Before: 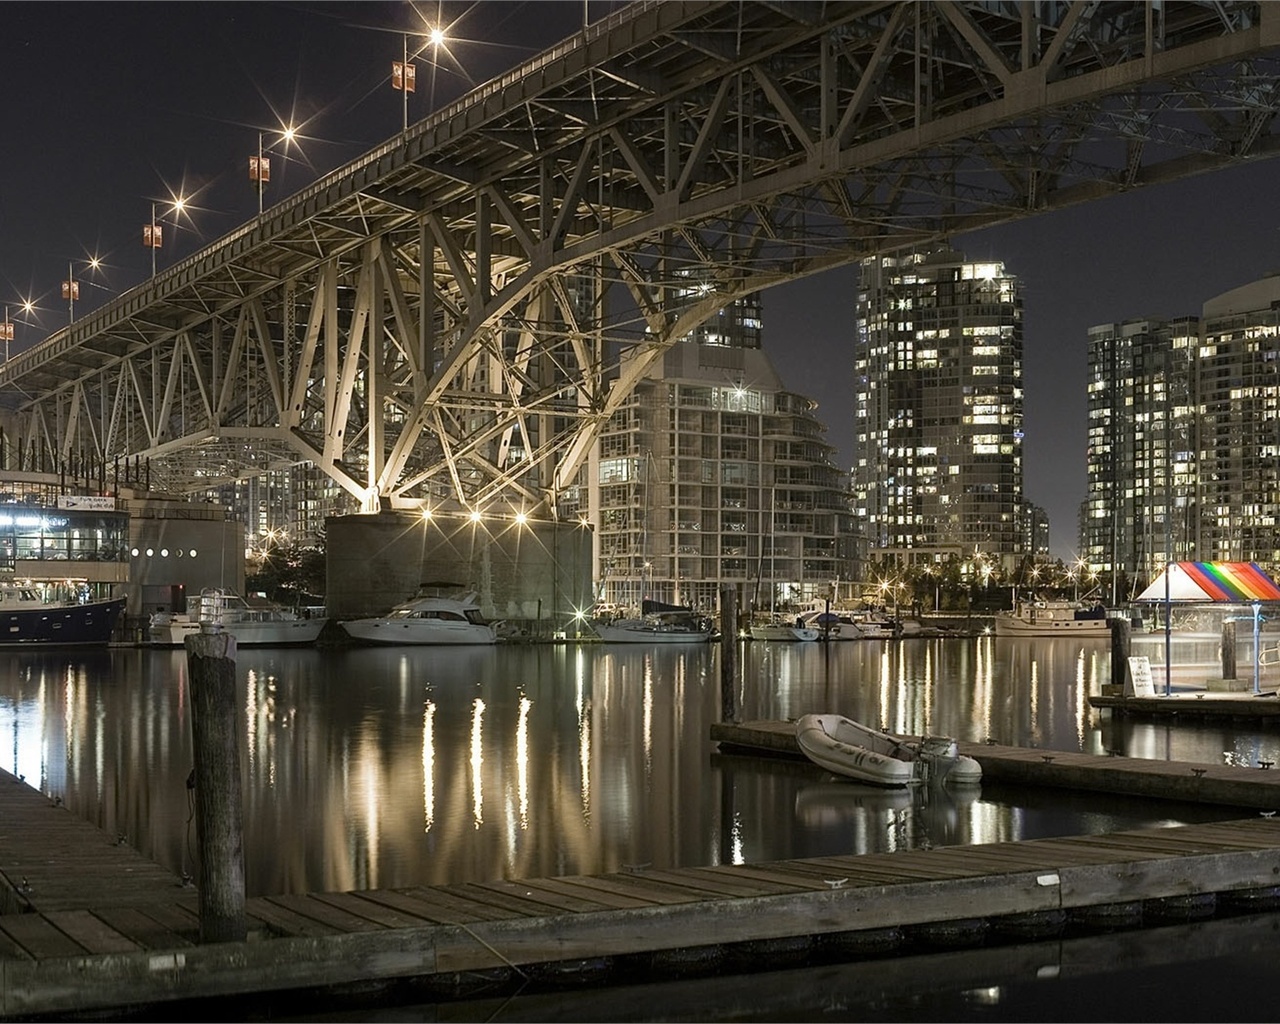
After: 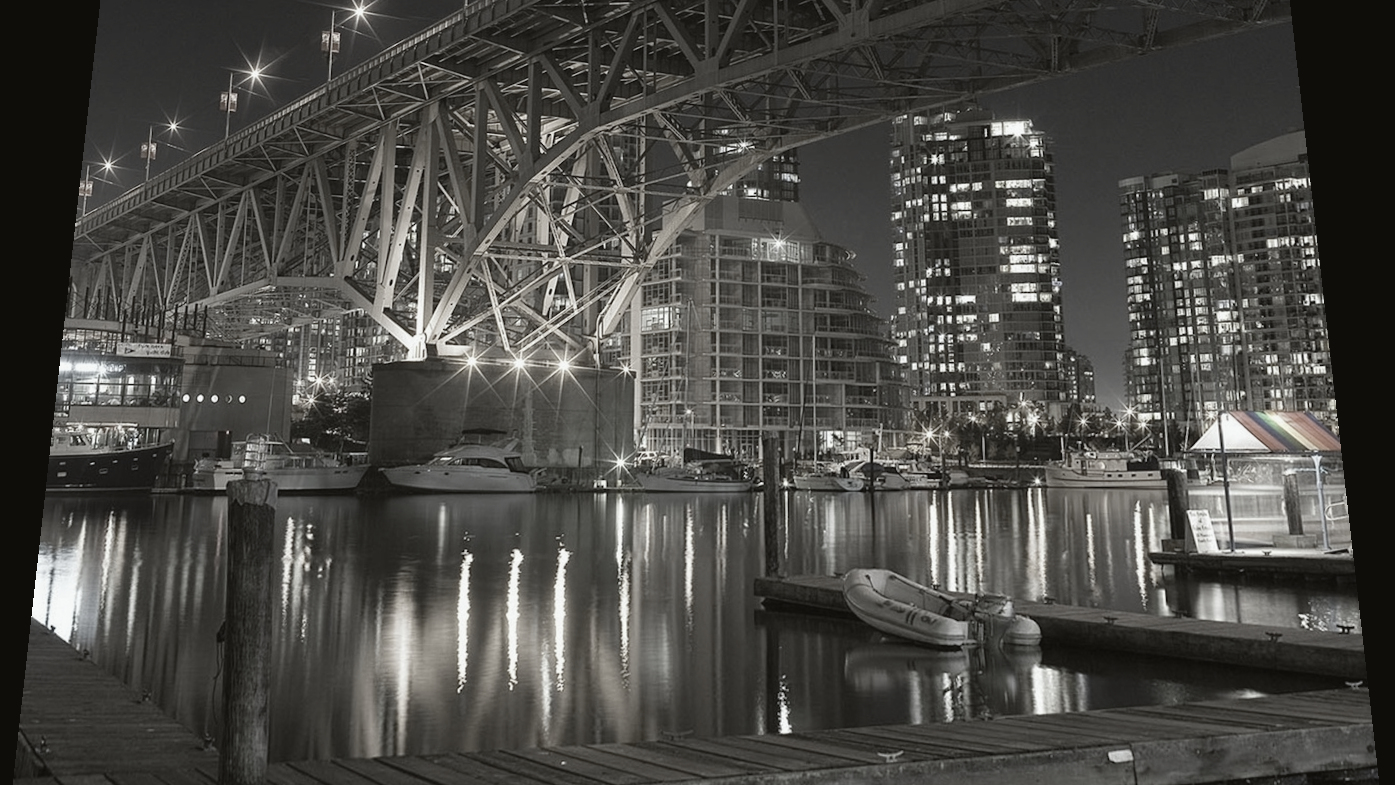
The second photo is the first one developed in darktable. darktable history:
rotate and perspective: rotation 0.128°, lens shift (vertical) -0.181, lens shift (horizontal) -0.044, shear 0.001, automatic cropping off
color balance: lift [1.004, 1.002, 1.002, 0.998], gamma [1, 1.007, 1.002, 0.993], gain [1, 0.977, 1.013, 1.023], contrast -3.64%
crop: top 11.038%, bottom 13.962%
color correction: saturation 0.2
